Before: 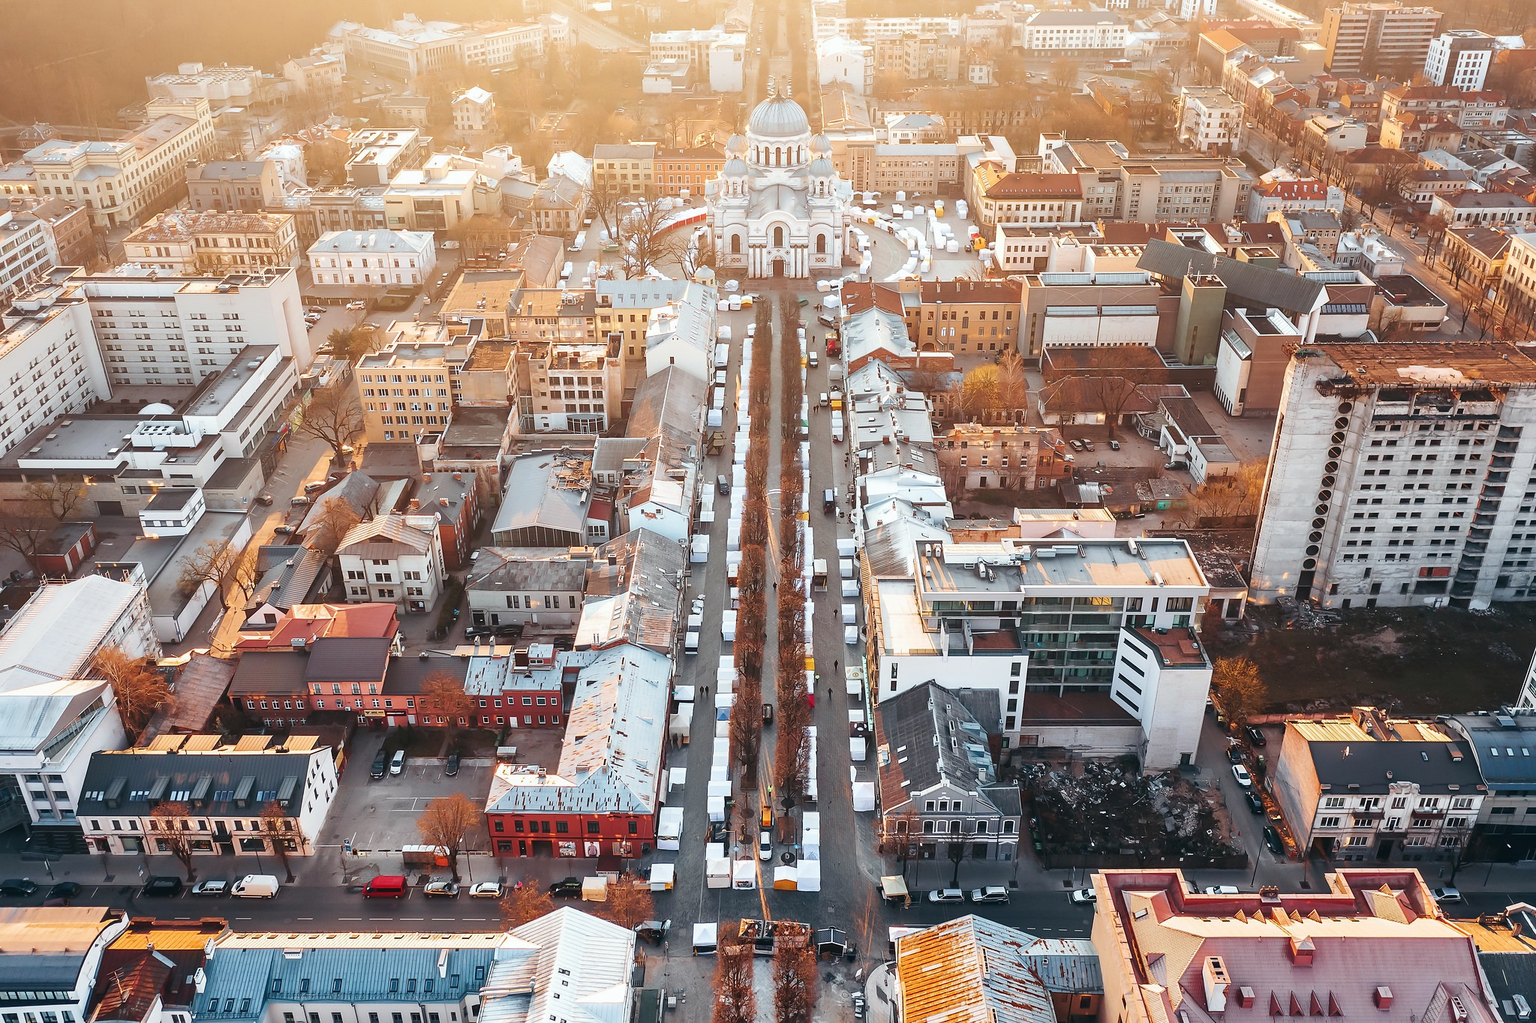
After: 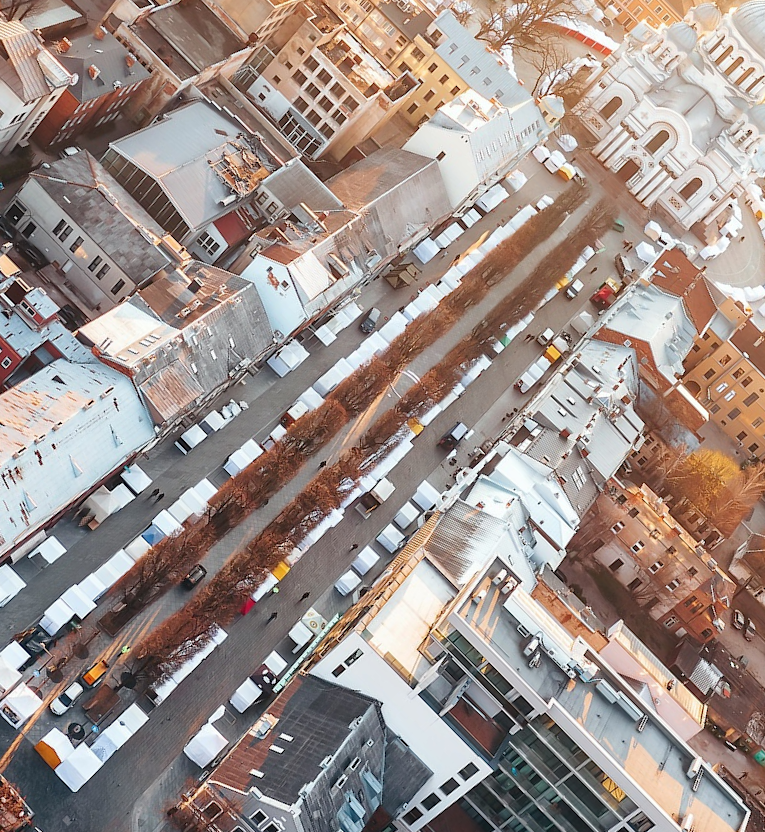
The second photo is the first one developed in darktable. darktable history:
crop and rotate: angle -45.48°, top 16.499%, right 0.903%, bottom 11.734%
